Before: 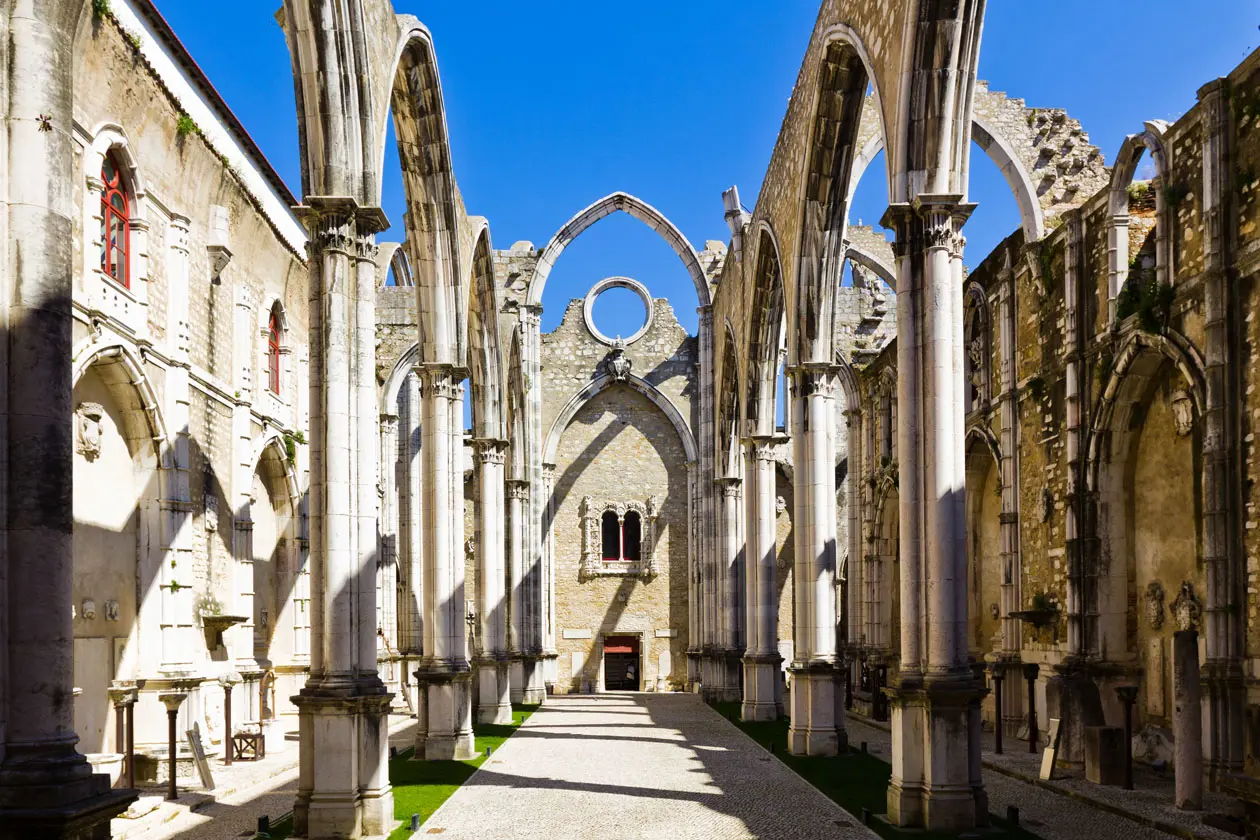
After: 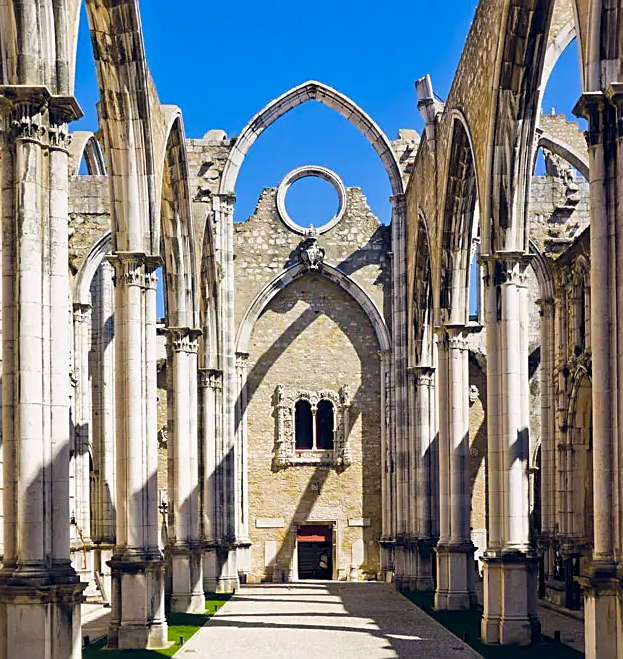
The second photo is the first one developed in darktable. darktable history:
sharpen: on, module defaults
crop and rotate: angle 0.02°, left 24.353%, top 13.219%, right 26.156%, bottom 8.224%
color balance rgb: shadows lift › hue 87.51°, highlights gain › chroma 0.68%, highlights gain › hue 55.1°, global offset › chroma 0.13%, global offset › hue 253.66°, linear chroma grading › global chroma 0.5%, perceptual saturation grading › global saturation 16.38%
exposure: exposure -0.064 EV, compensate highlight preservation false
